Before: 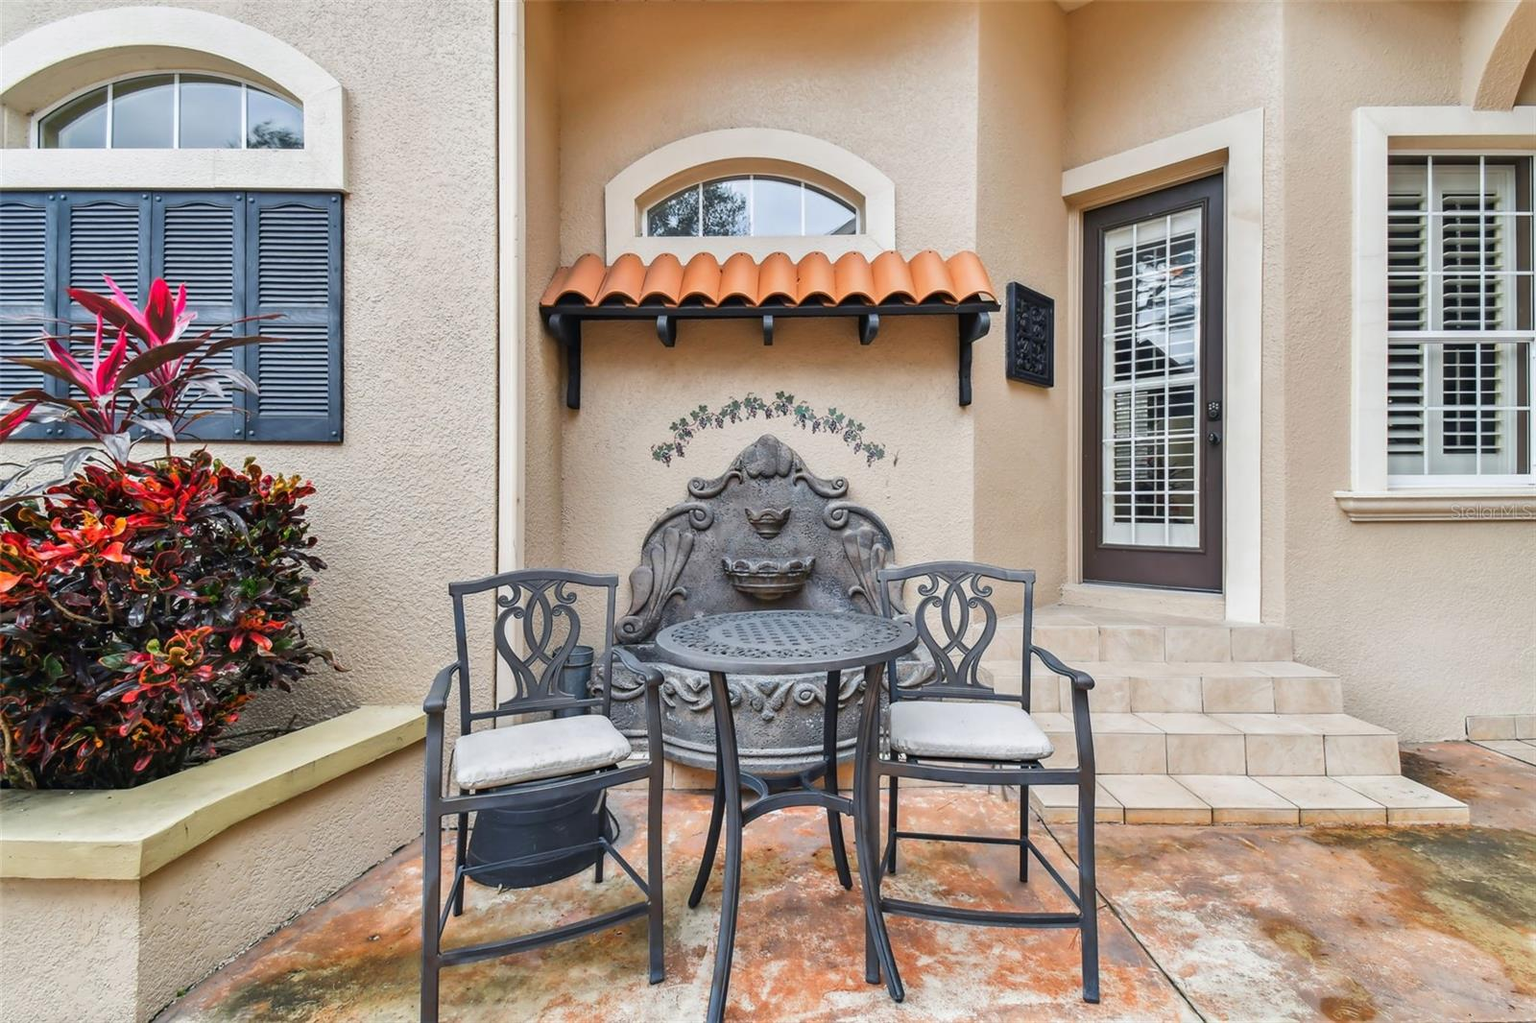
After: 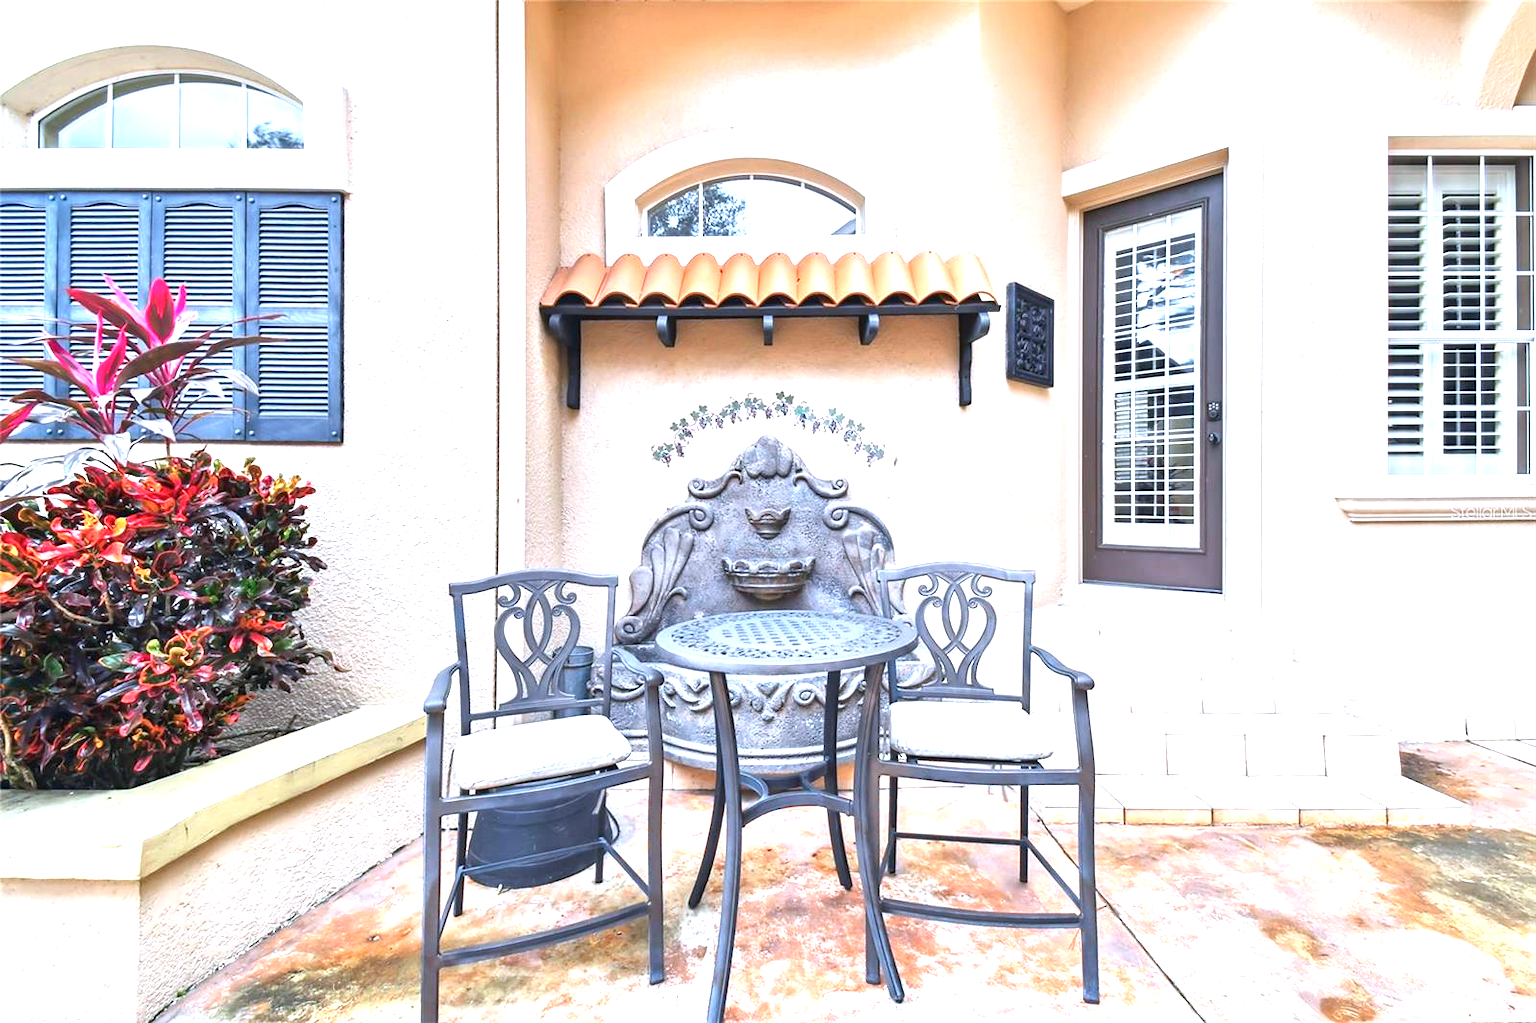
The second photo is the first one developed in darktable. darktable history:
exposure: black level correction 0, exposure 1.45 EV, compensate exposure bias true, compensate highlight preservation false
color calibration: illuminant as shot in camera, x 0.37, y 0.382, temperature 4313.32 K
white balance: red 1, blue 1
